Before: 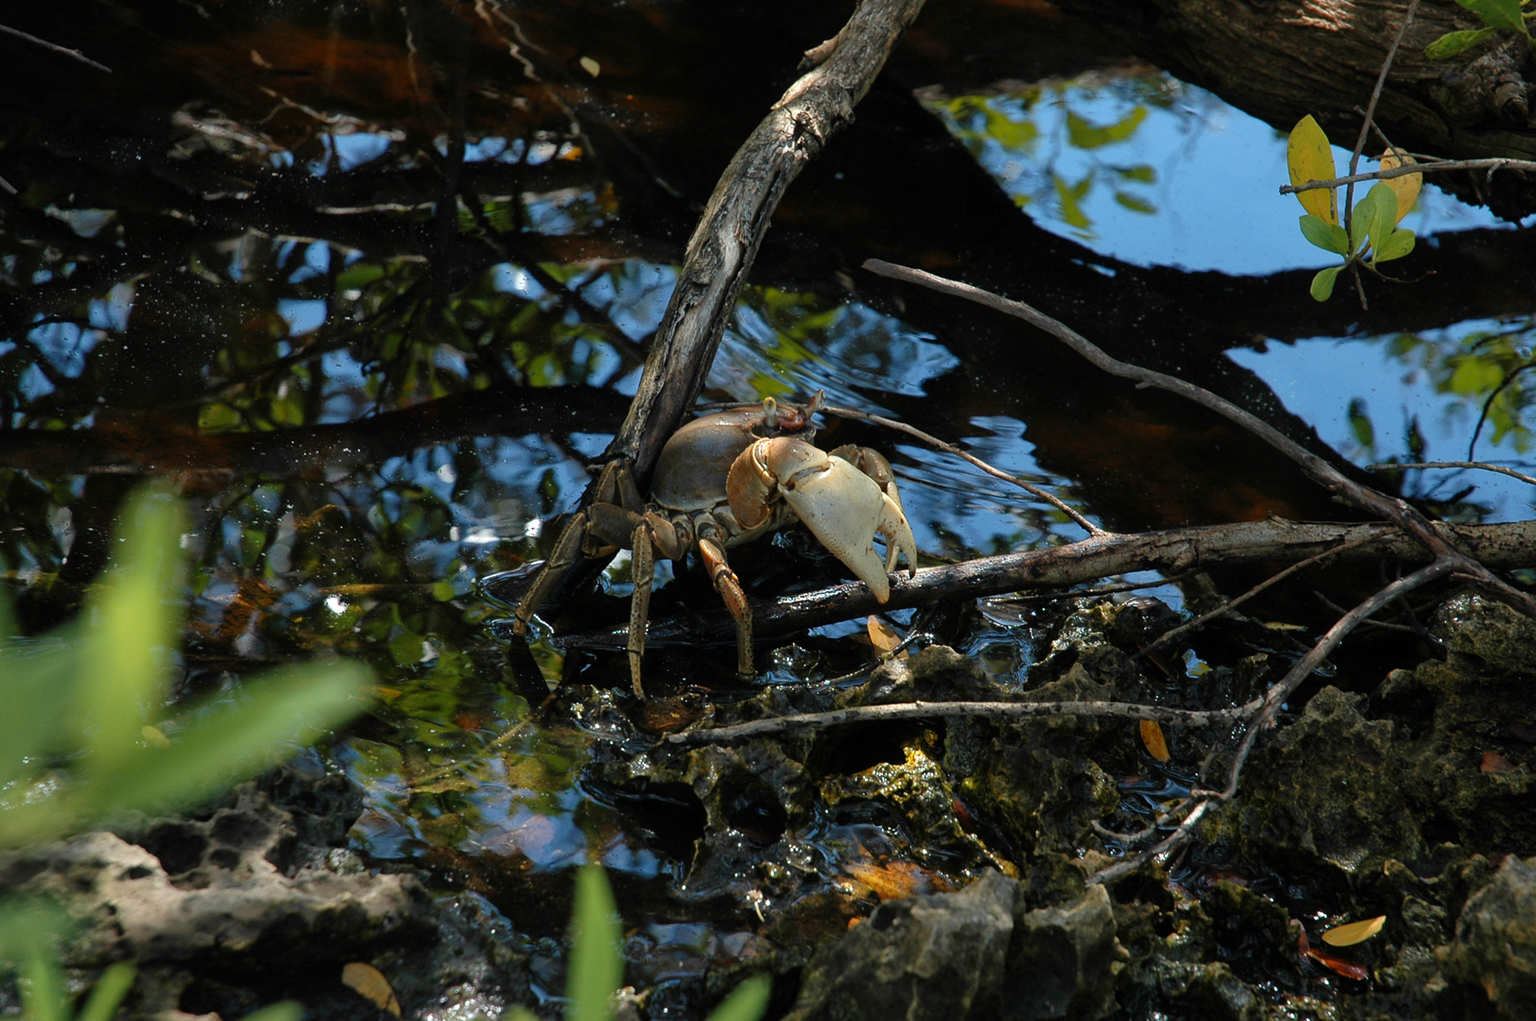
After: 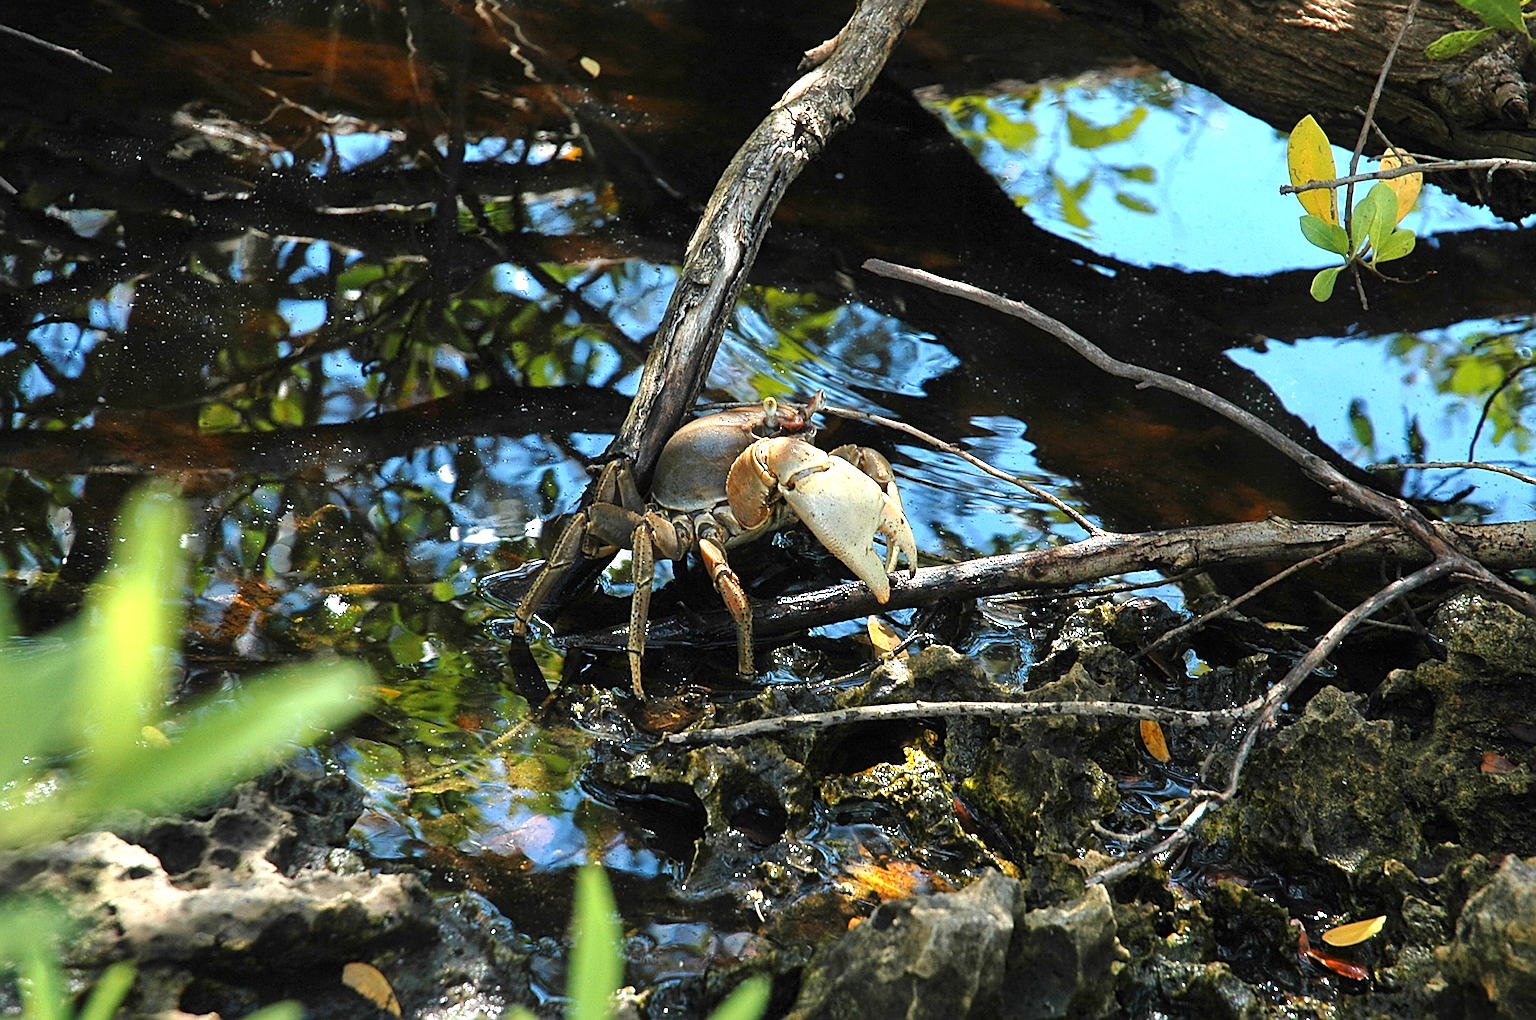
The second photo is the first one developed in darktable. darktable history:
sharpen: radius 2.615, amount 0.684
exposure: black level correction 0, exposure 1.027 EV, compensate exposure bias true, compensate highlight preservation false
